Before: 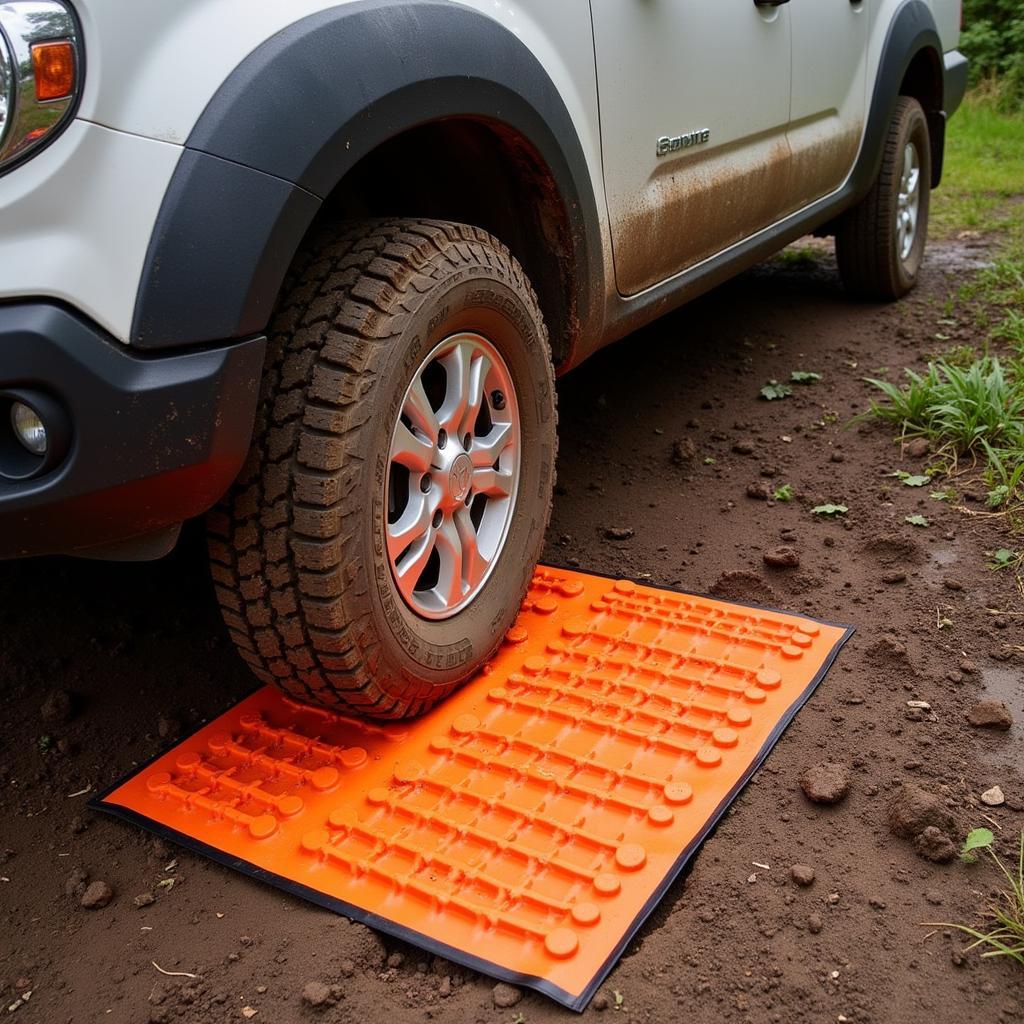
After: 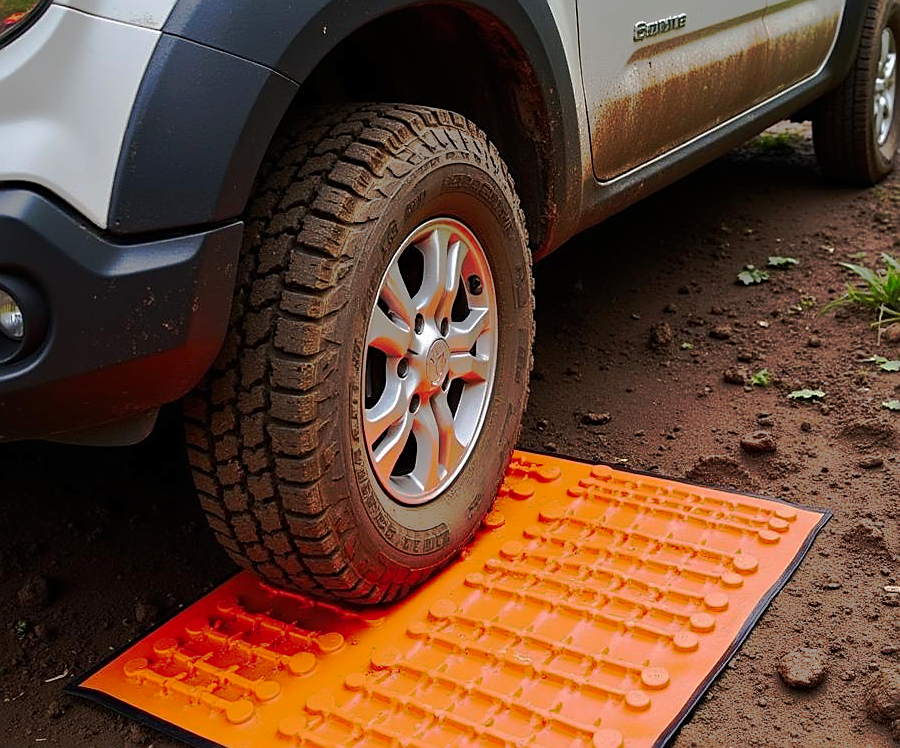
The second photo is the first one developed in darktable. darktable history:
sharpen: on, module defaults
tone curve: curves: ch0 [(0, 0) (0.003, 0.005) (0.011, 0.012) (0.025, 0.026) (0.044, 0.046) (0.069, 0.071) (0.1, 0.098) (0.136, 0.135) (0.177, 0.178) (0.224, 0.217) (0.277, 0.274) (0.335, 0.335) (0.399, 0.442) (0.468, 0.543) (0.543, 0.6) (0.623, 0.628) (0.709, 0.679) (0.801, 0.782) (0.898, 0.904) (1, 1)], preserve colors none
crop and rotate: left 2.282%, top 11.312%, right 9.761%, bottom 15.556%
